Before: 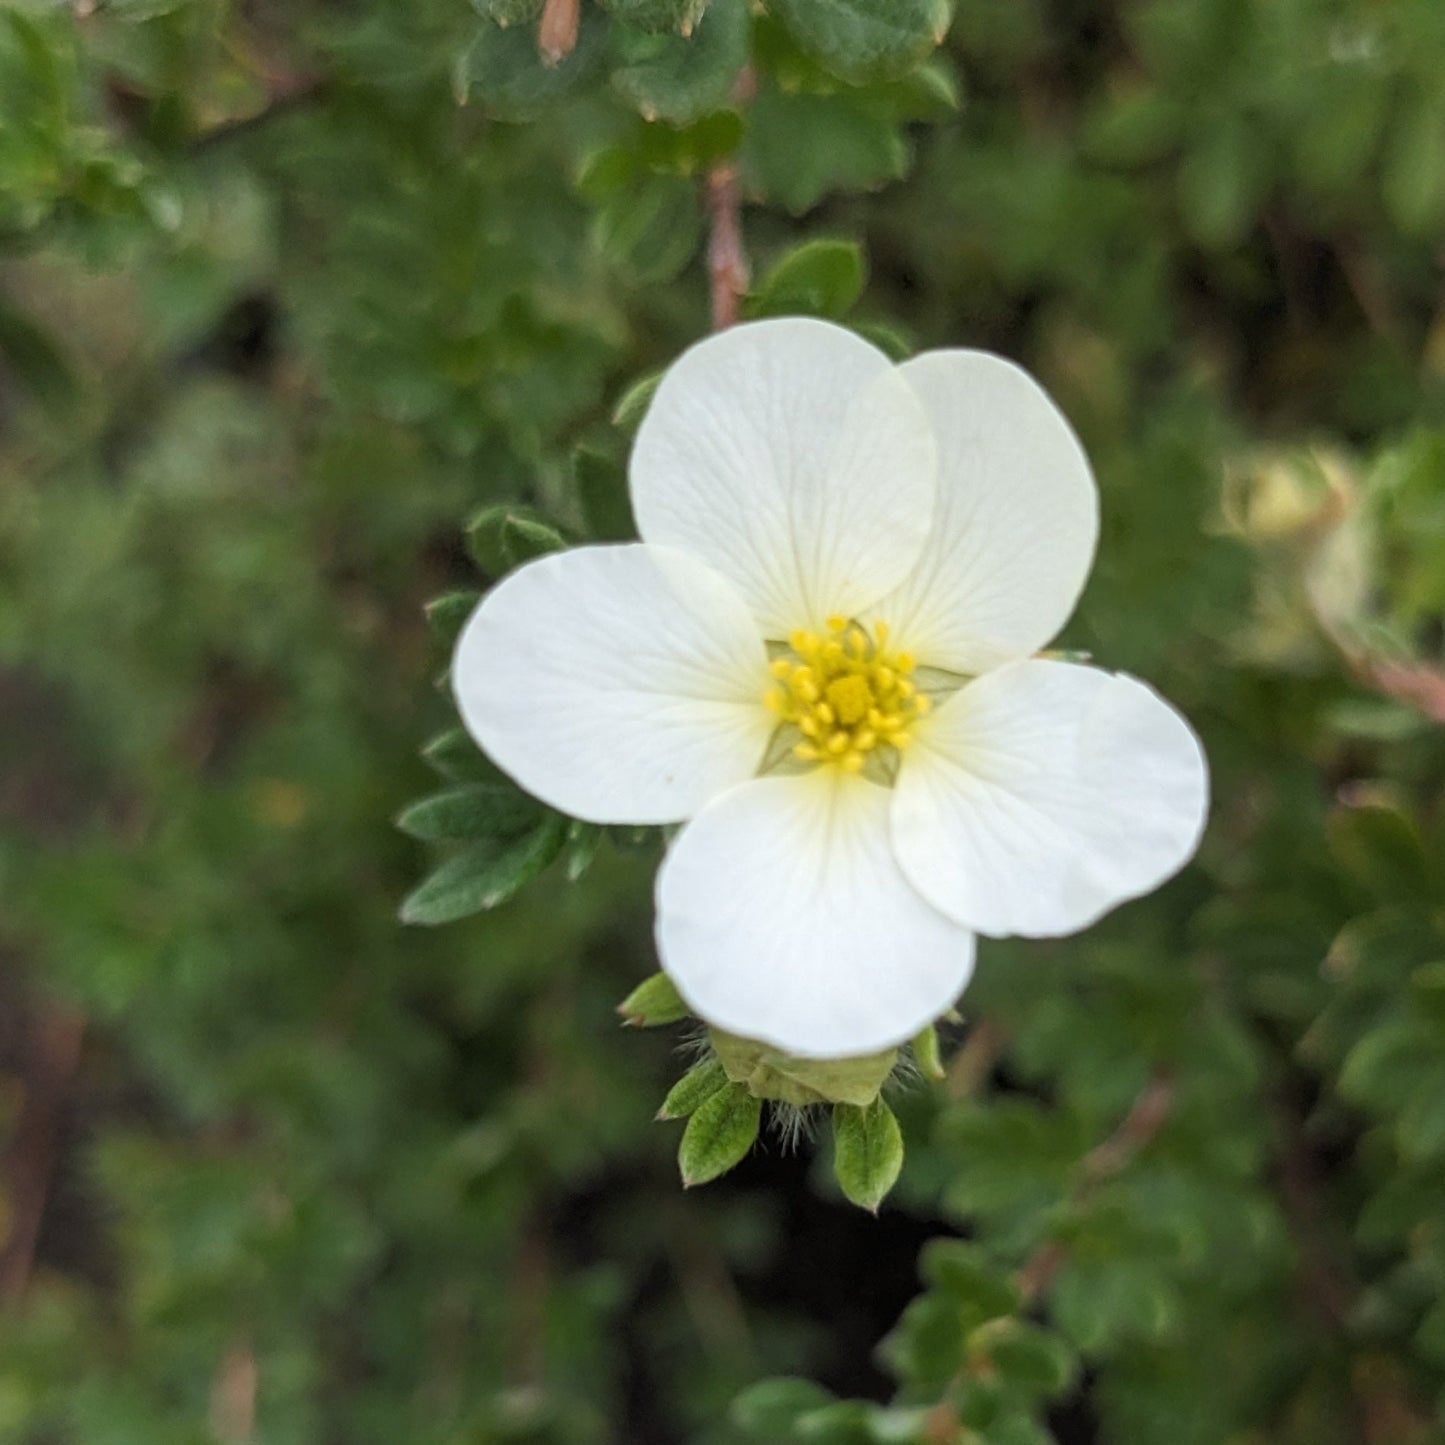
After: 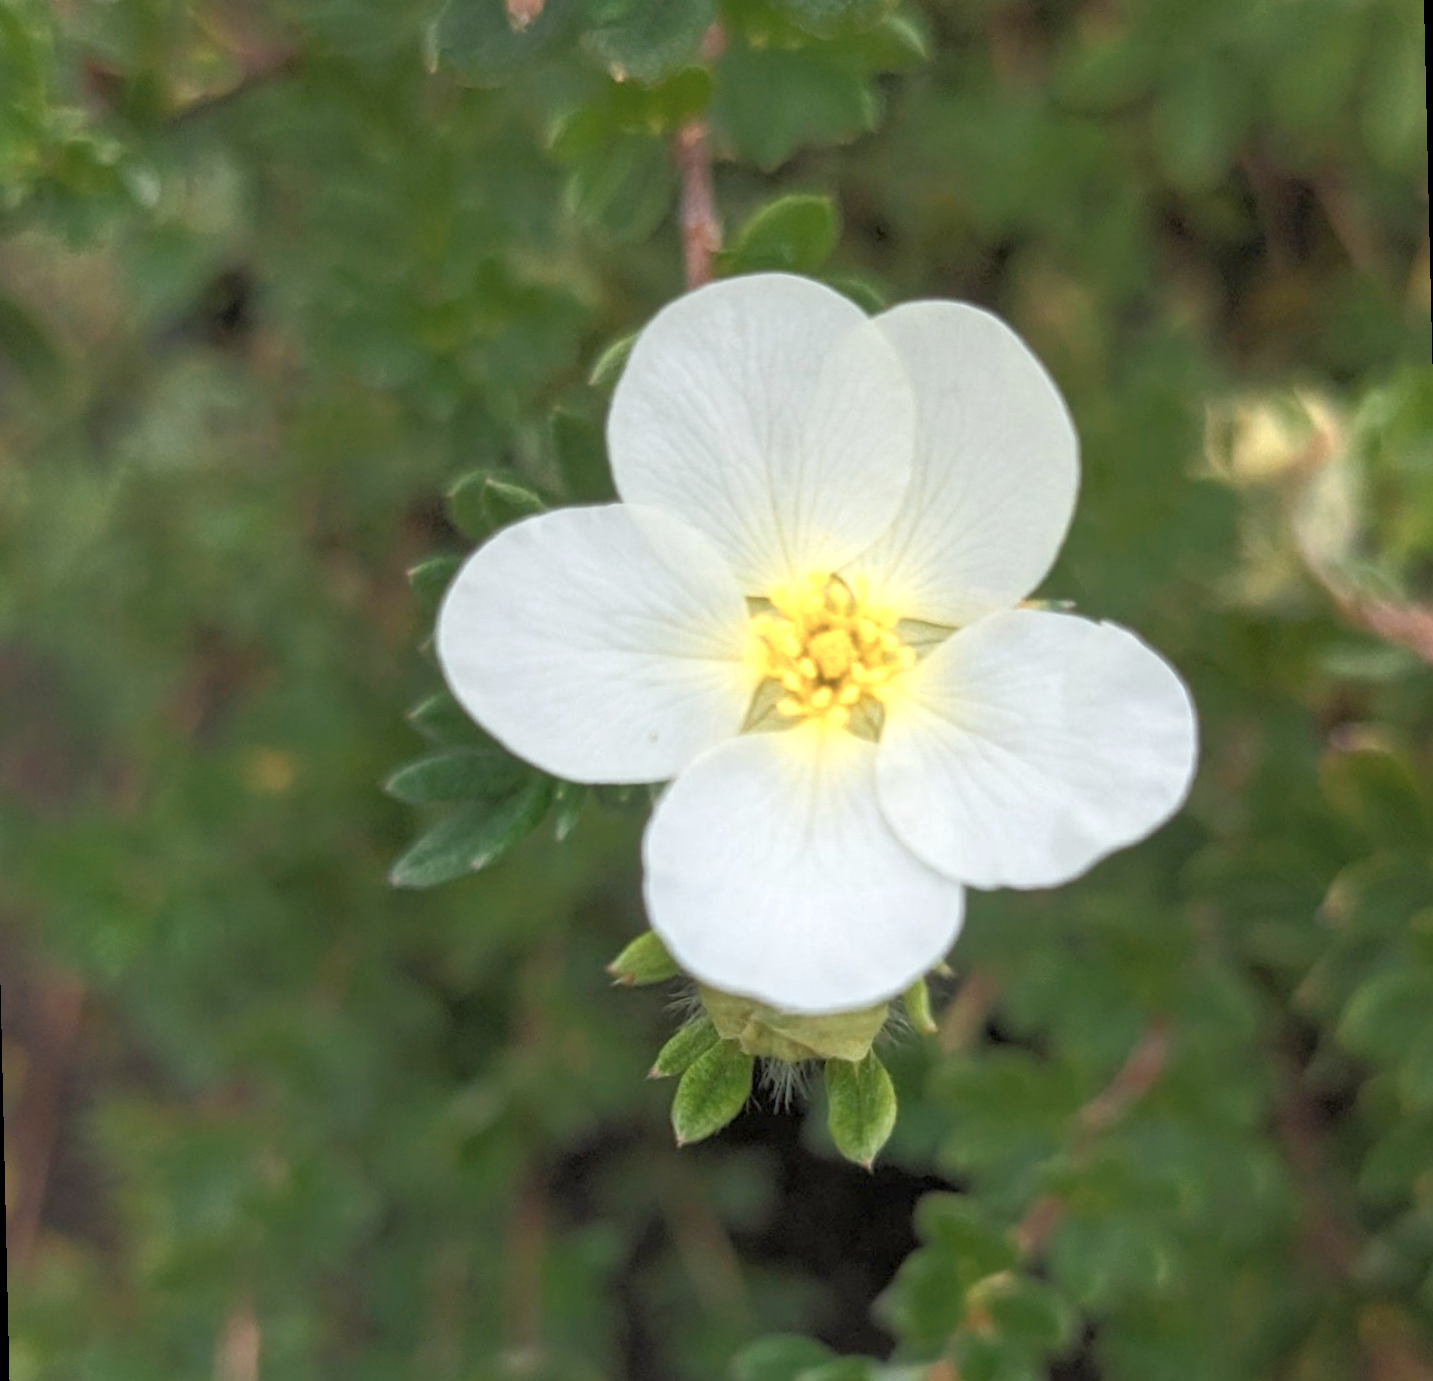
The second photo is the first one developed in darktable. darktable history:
color zones: curves: ch0 [(0.018, 0.548) (0.224, 0.64) (0.425, 0.447) (0.675, 0.575) (0.732, 0.579)]; ch1 [(0.066, 0.487) (0.25, 0.5) (0.404, 0.43) (0.75, 0.421) (0.956, 0.421)]; ch2 [(0.044, 0.561) (0.215, 0.465) (0.399, 0.544) (0.465, 0.548) (0.614, 0.447) (0.724, 0.43) (0.882, 0.623) (0.956, 0.632)]
rgb curve: curves: ch0 [(0, 0) (0.072, 0.166) (0.217, 0.293) (0.414, 0.42) (1, 1)], compensate middle gray true, preserve colors basic power
rotate and perspective: rotation -1.32°, lens shift (horizontal) -0.031, crop left 0.015, crop right 0.985, crop top 0.047, crop bottom 0.982
